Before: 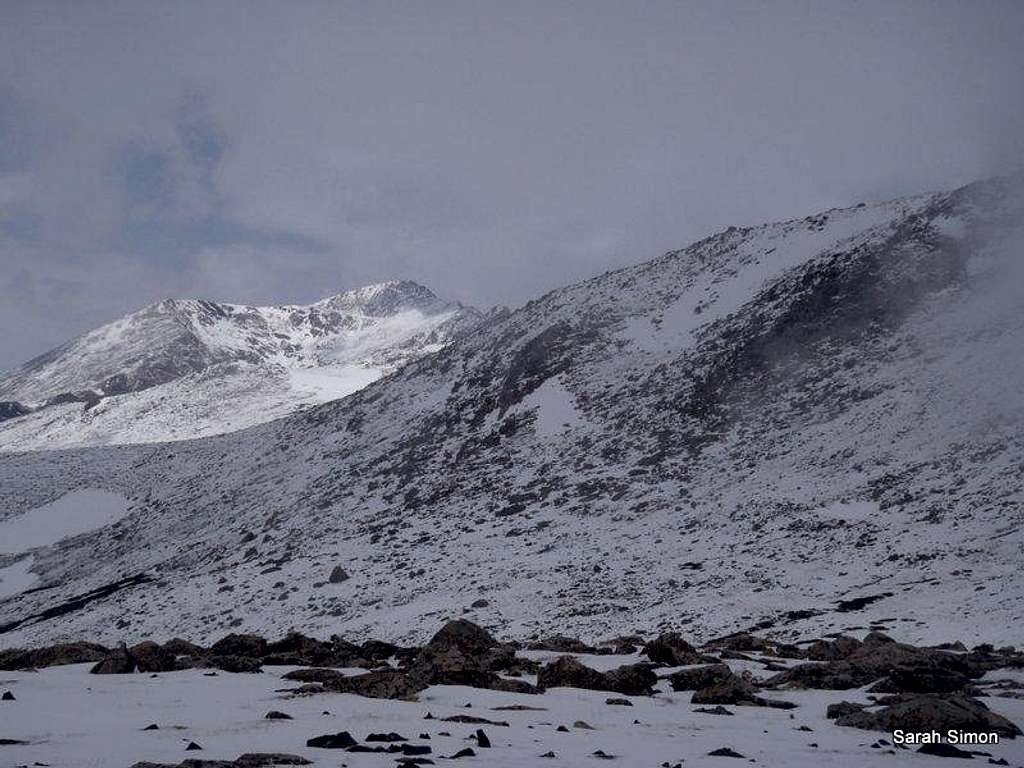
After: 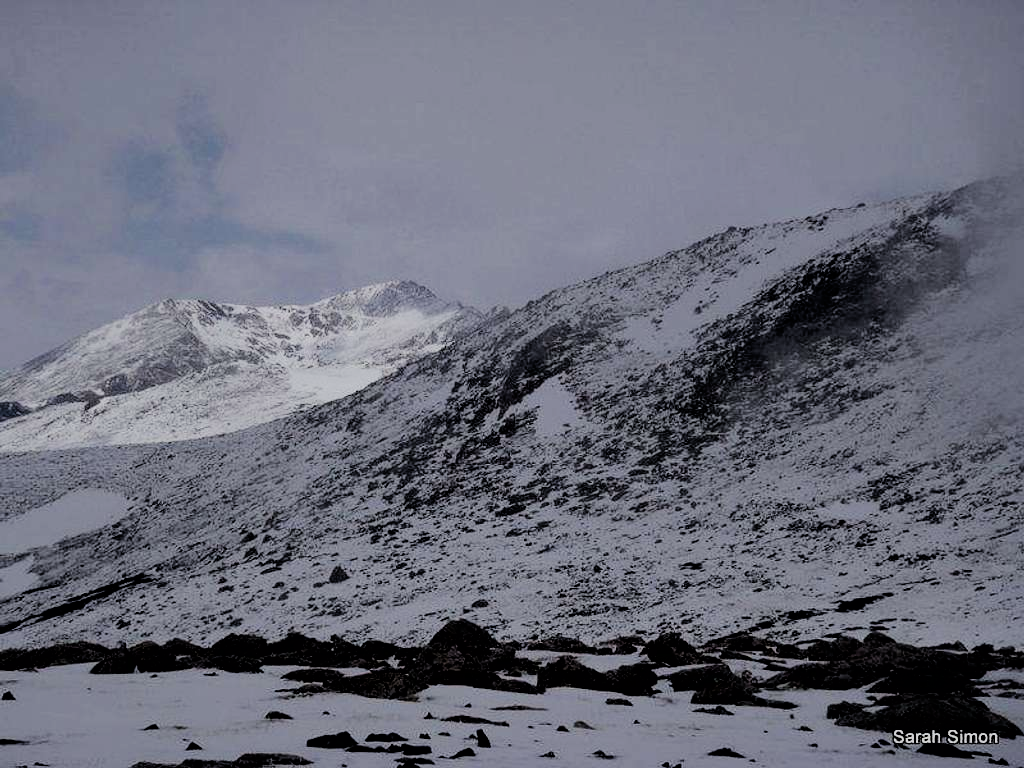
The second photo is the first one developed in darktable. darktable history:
filmic rgb: black relative exposure -4.24 EV, white relative exposure 5.15 EV, threshold 3 EV, hardness 2.05, contrast 1.17, enable highlight reconstruction true
